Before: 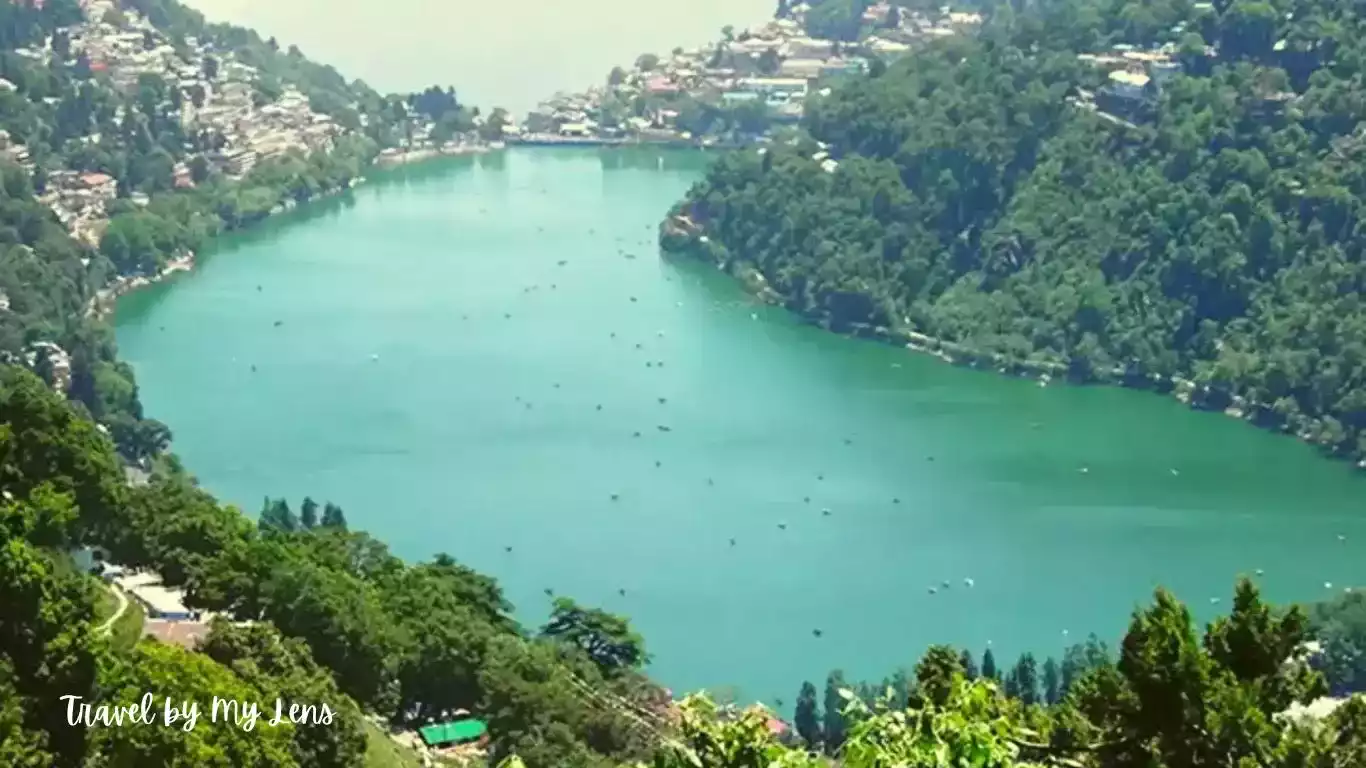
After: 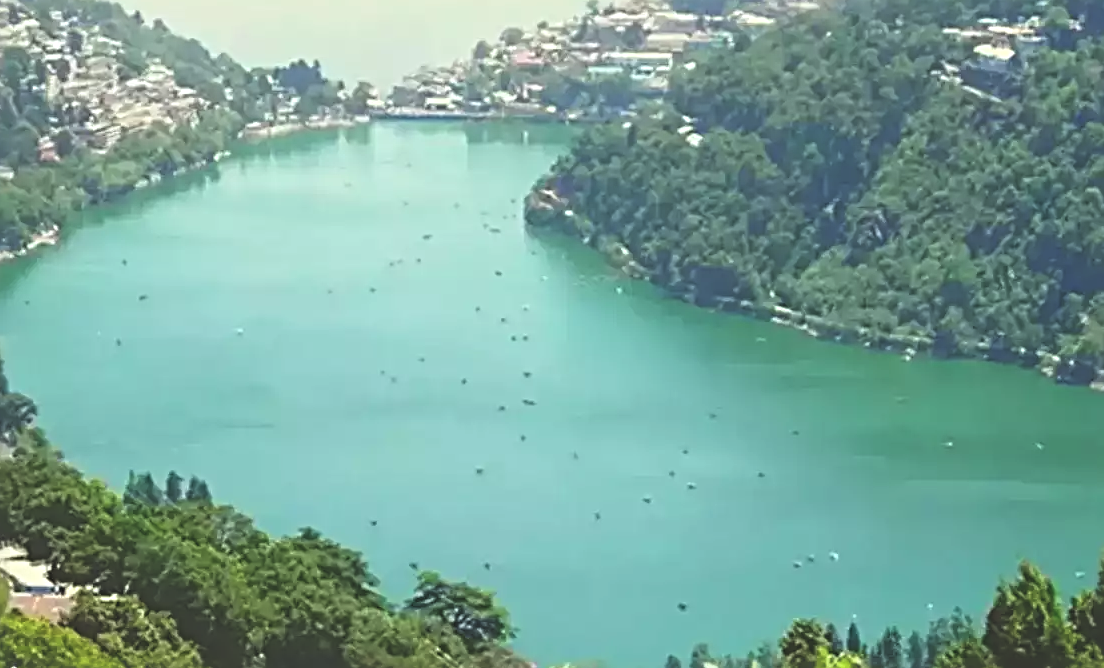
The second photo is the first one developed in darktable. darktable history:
crop: left 9.929%, top 3.475%, right 9.188%, bottom 9.529%
sharpen: radius 4
exposure: black level correction -0.03, compensate highlight preservation false
